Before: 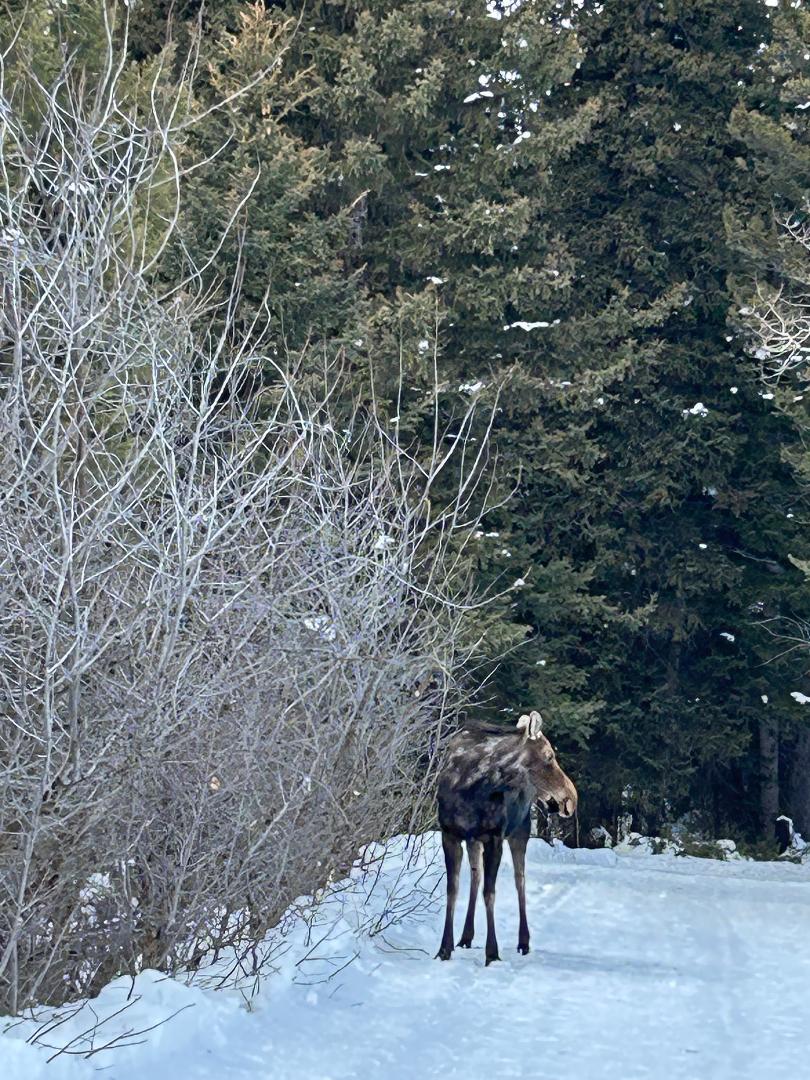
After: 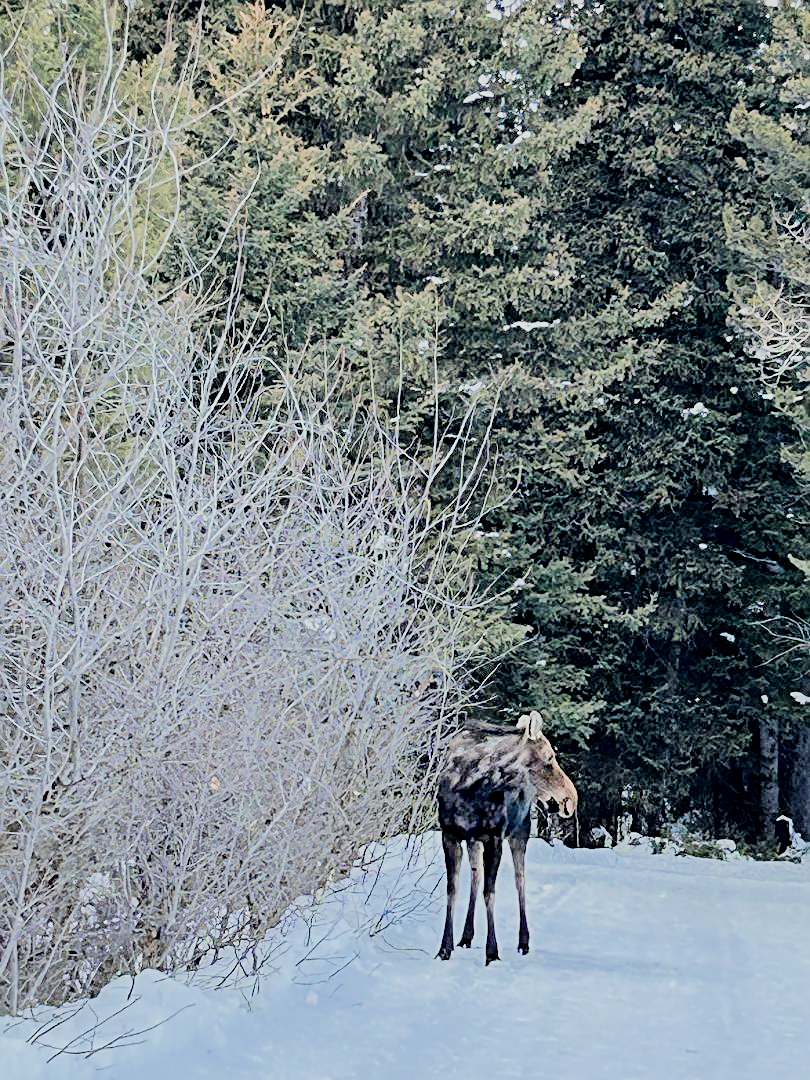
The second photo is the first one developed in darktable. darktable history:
sharpen: on, module defaults
local contrast: highlights 102%, shadows 99%, detail 119%, midtone range 0.2
filmic rgb: black relative exposure -7.65 EV, white relative exposure 4.56 EV, threshold 3 EV, structure ↔ texture 99.39%, hardness 3.61, enable highlight reconstruction true
tone equalizer: -7 EV 0.153 EV, -6 EV 0.567 EV, -5 EV 1.11 EV, -4 EV 1.36 EV, -3 EV 1.12 EV, -2 EV 0.6 EV, -1 EV 0.153 EV, edges refinement/feathering 500, mask exposure compensation -1.57 EV, preserve details no
exposure: black level correction 0.001, compensate highlight preservation false
